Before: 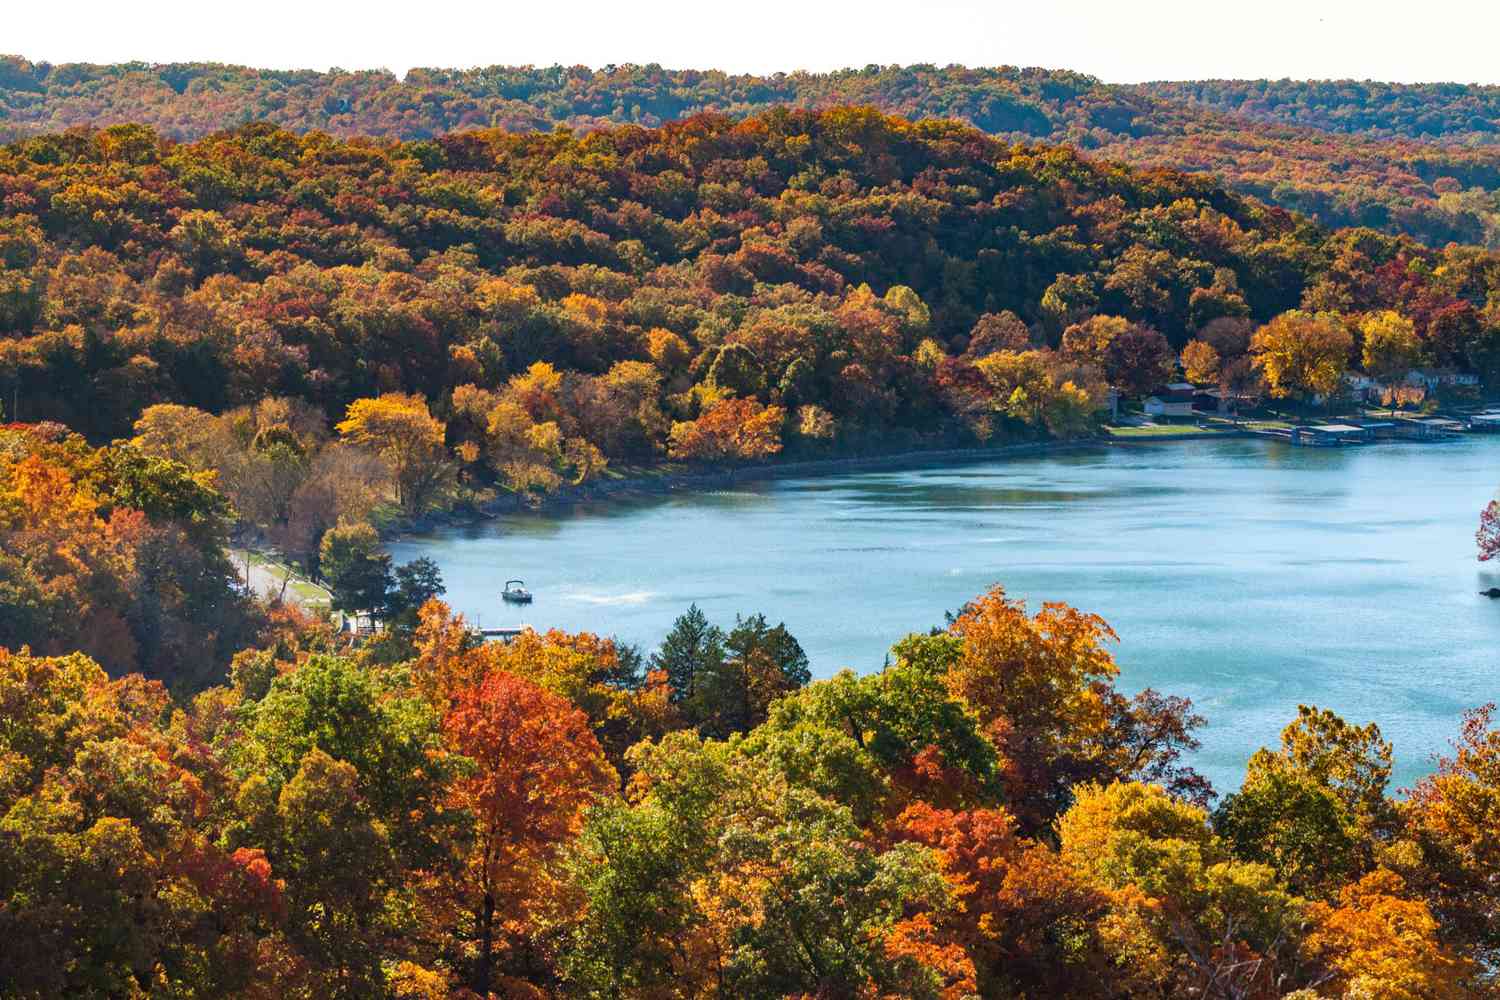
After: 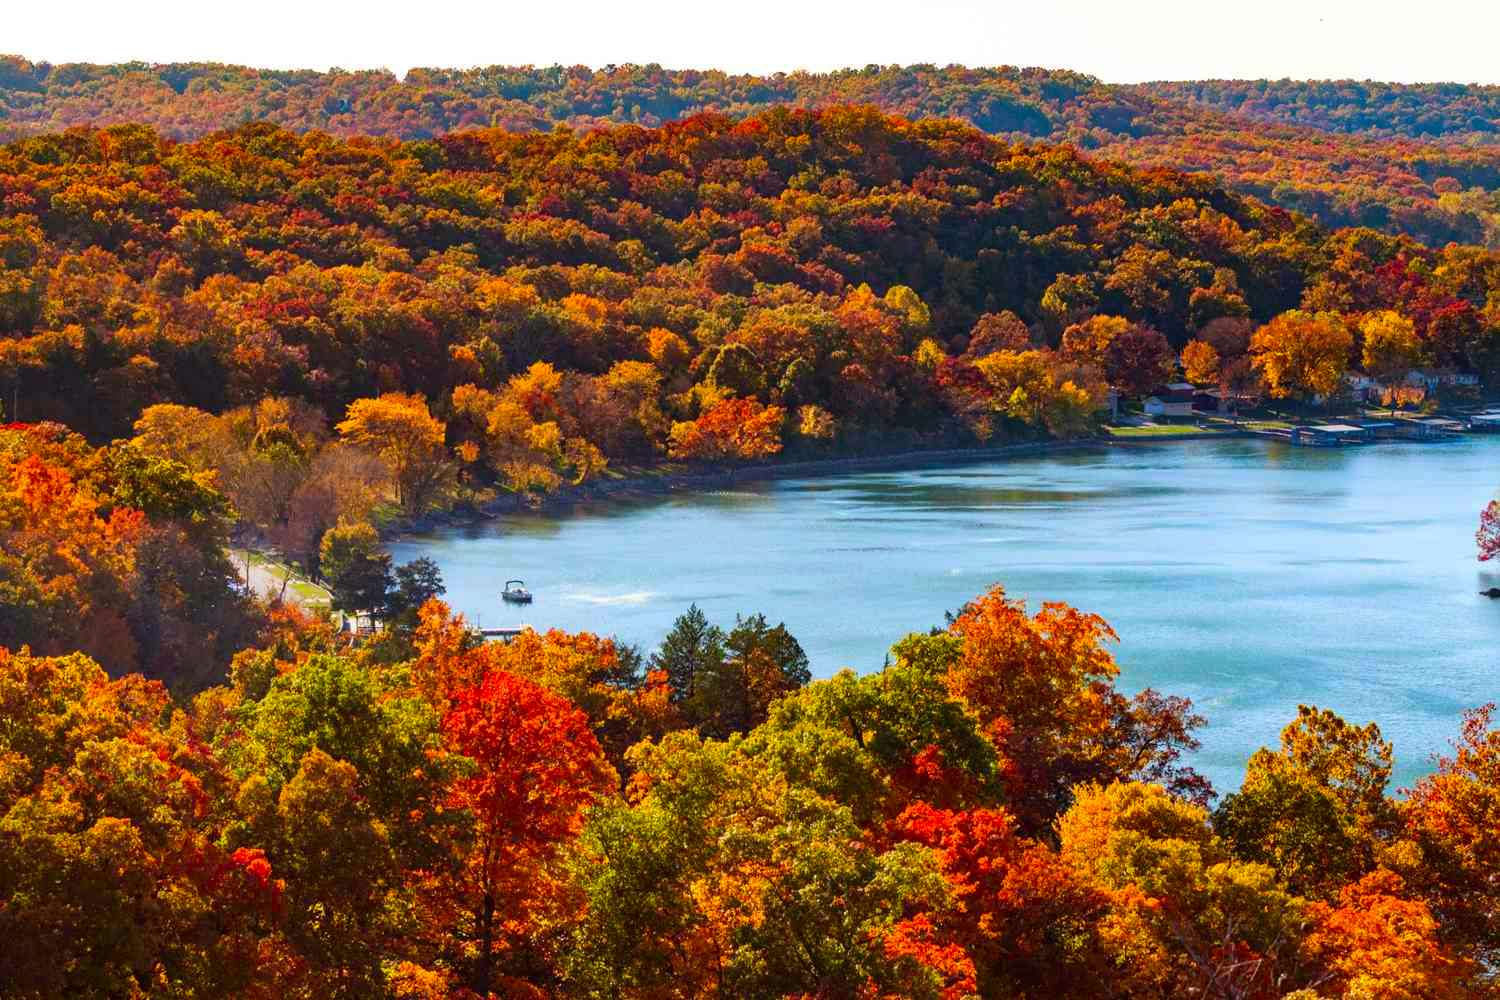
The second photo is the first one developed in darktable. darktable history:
color correction: saturation 1.34
rgb levels: mode RGB, independent channels, levels [[0, 0.5, 1], [0, 0.521, 1], [0, 0.536, 1]]
